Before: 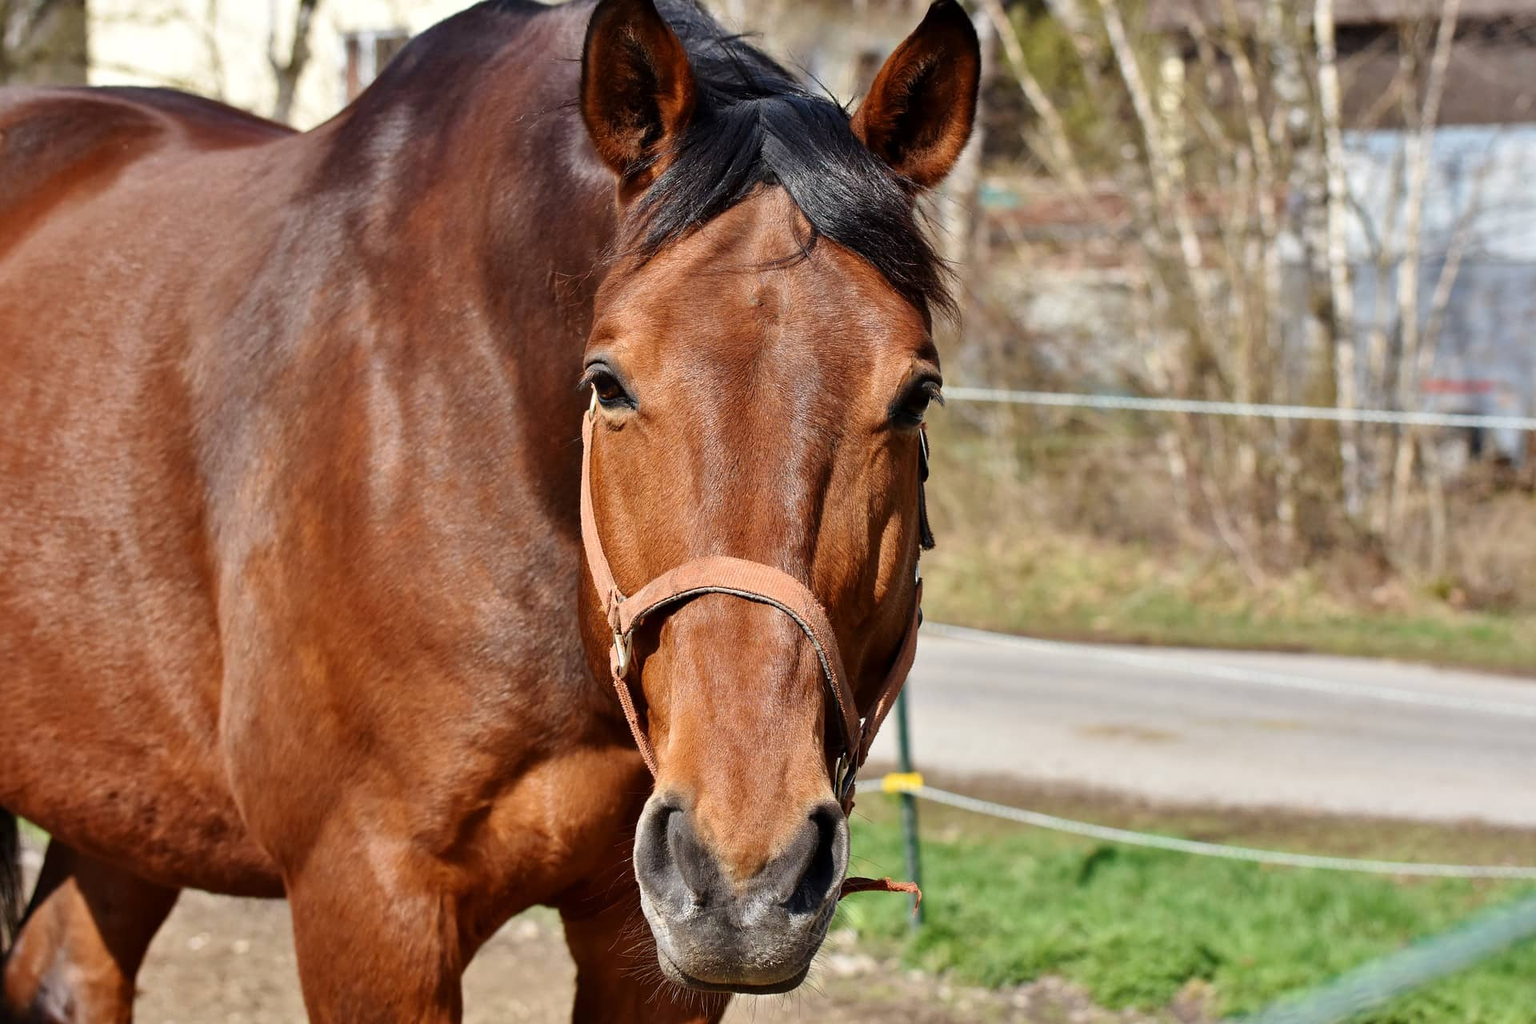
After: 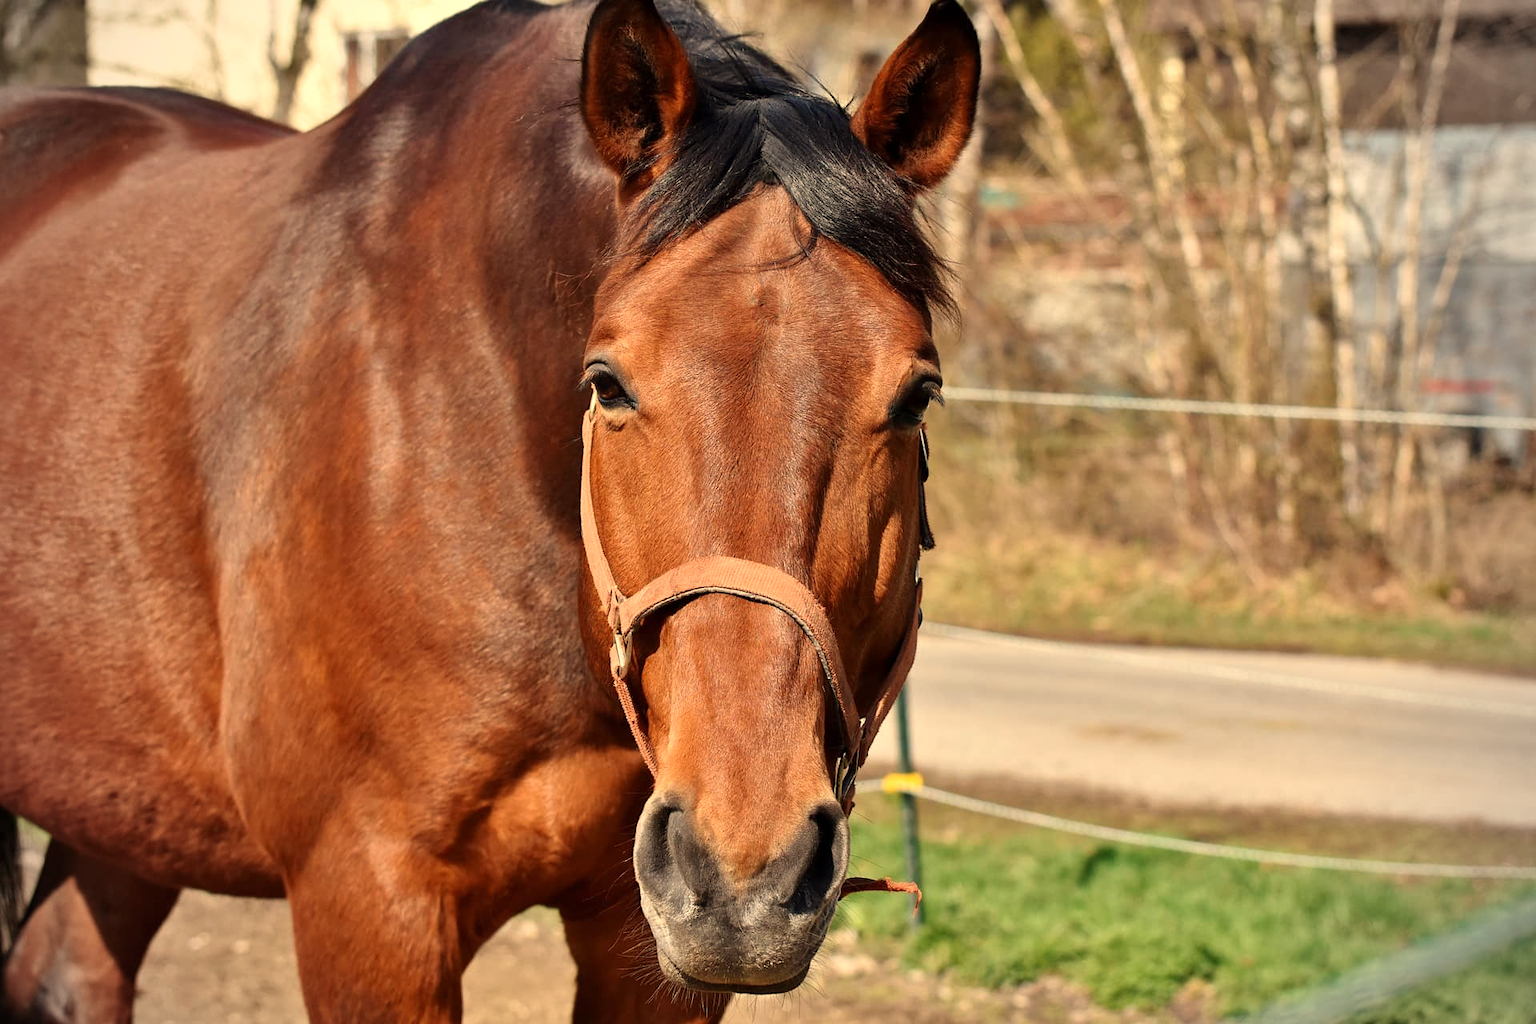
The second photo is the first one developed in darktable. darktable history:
white balance: red 1.123, blue 0.83
vignetting: fall-off radius 60.92%
